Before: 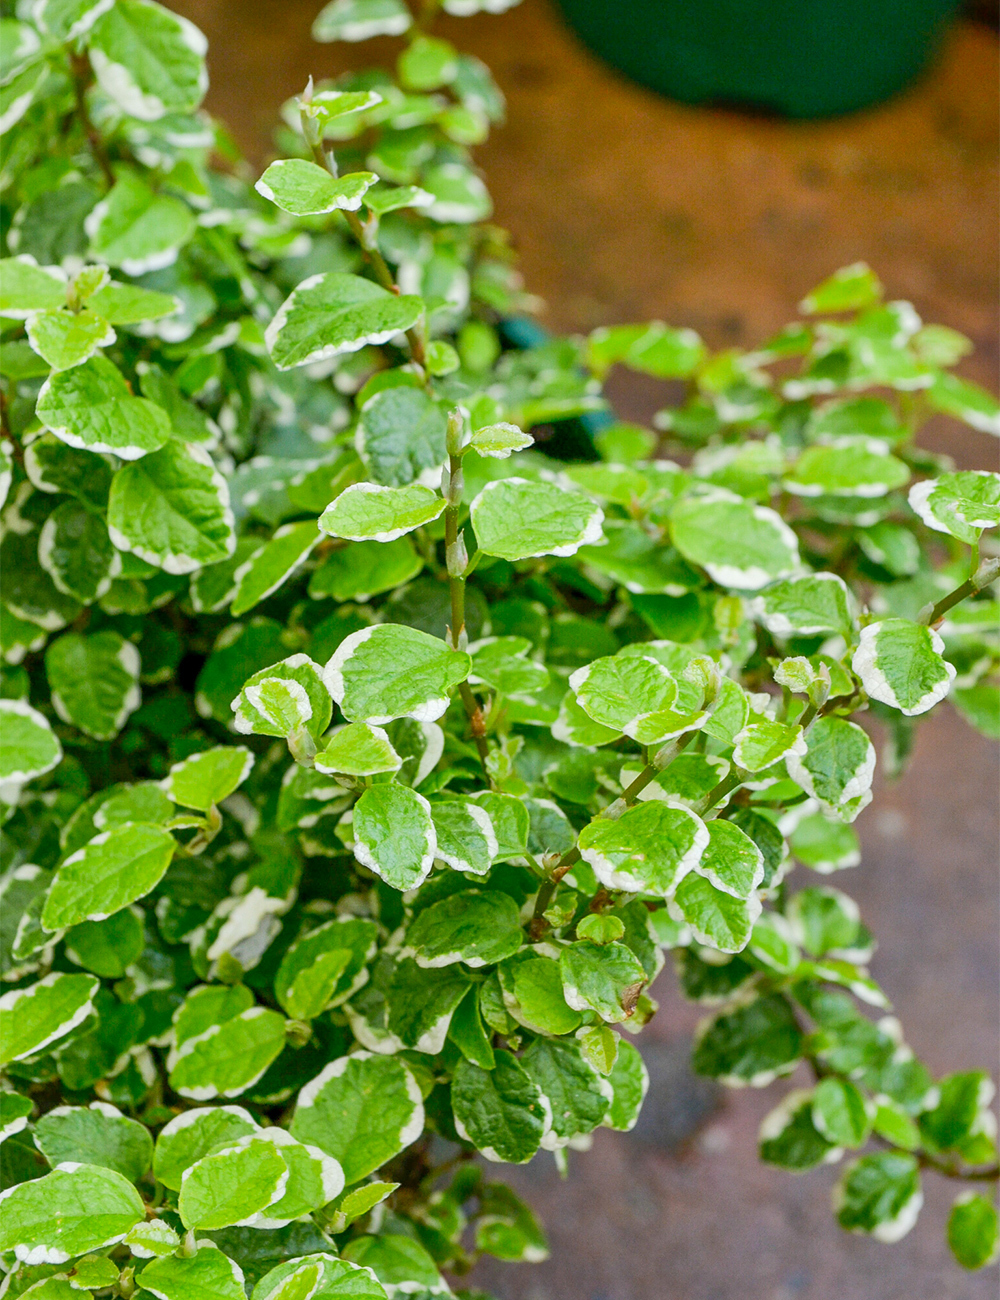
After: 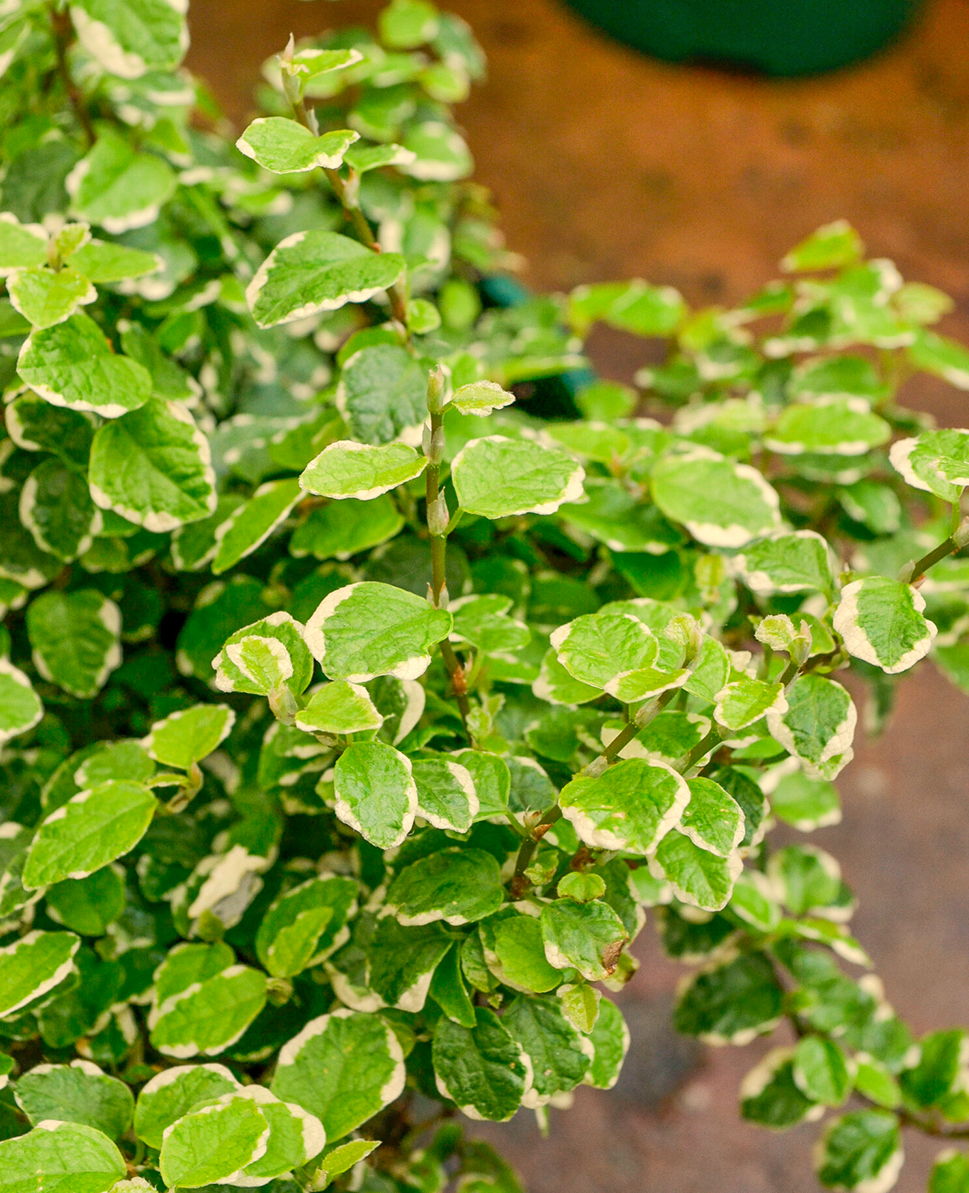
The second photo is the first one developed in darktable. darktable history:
shadows and highlights: radius 337.17, shadows 29.01, soften with gaussian
white balance: red 1.123, blue 0.83
crop: left 1.964%, top 3.251%, right 1.122%, bottom 4.933%
